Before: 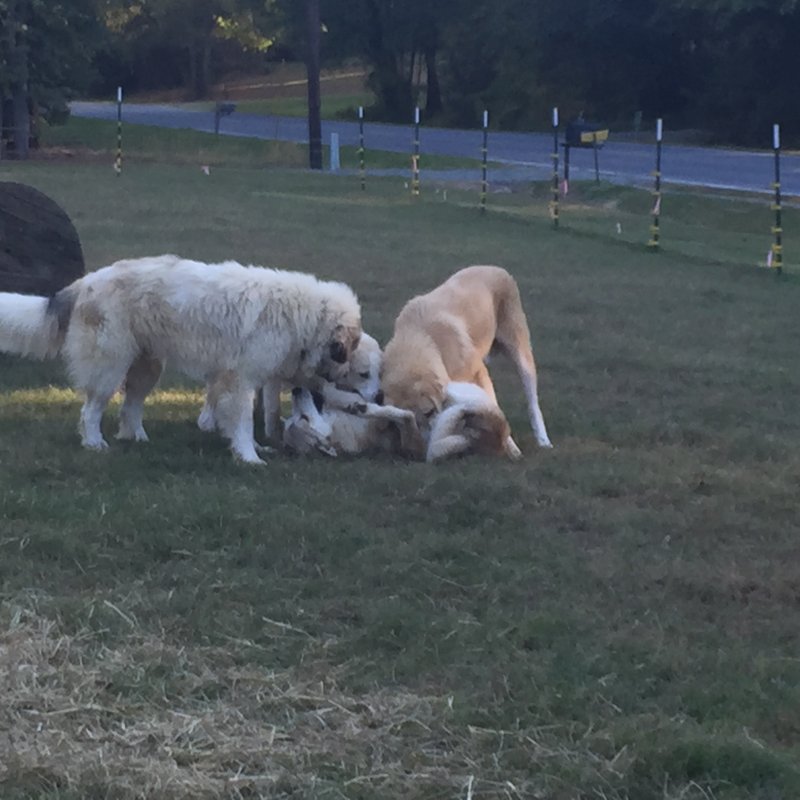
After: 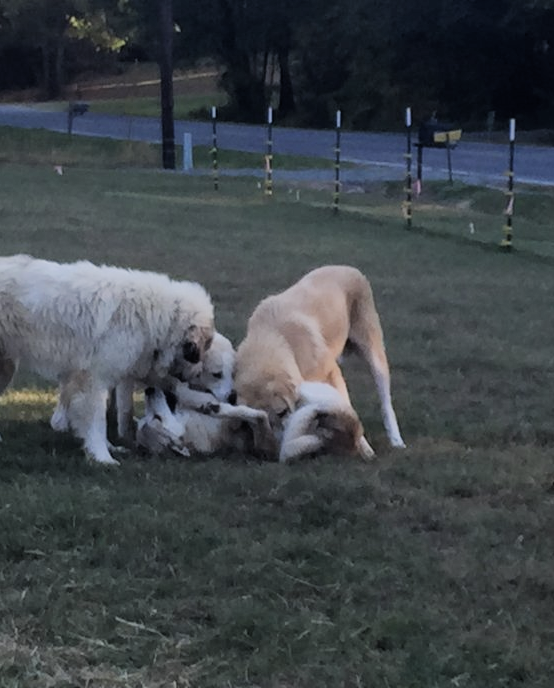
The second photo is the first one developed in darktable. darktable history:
crop: left 18.479%, right 12.2%, bottom 13.971%
filmic rgb: black relative exposure -5 EV, hardness 2.88, contrast 1.2, highlights saturation mix -30%
